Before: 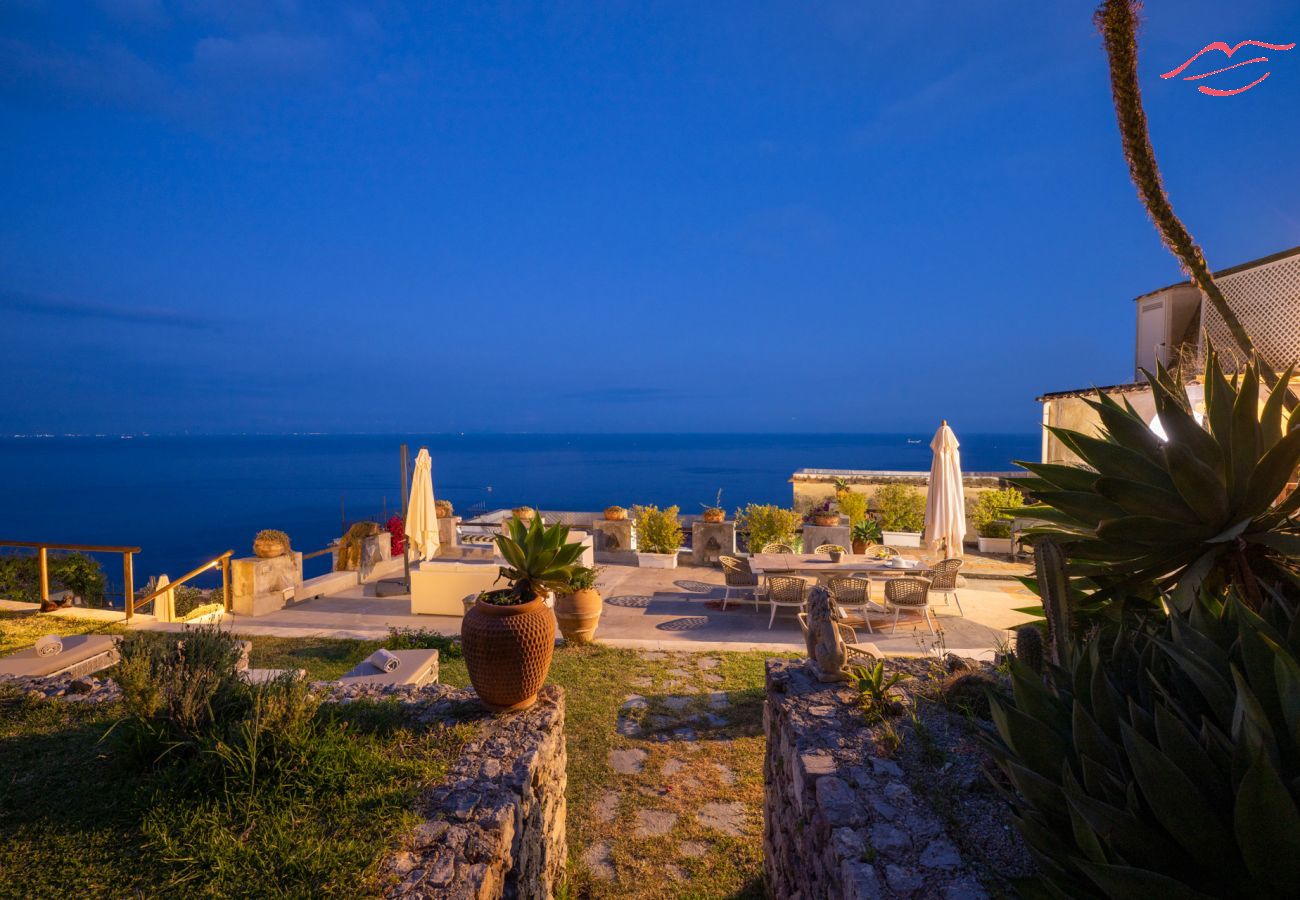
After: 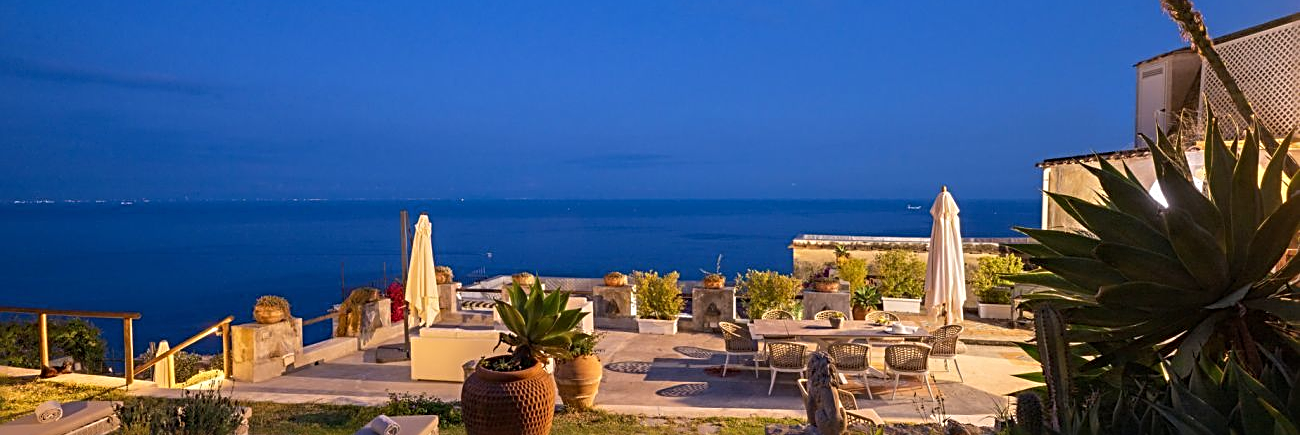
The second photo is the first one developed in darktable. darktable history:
sharpen: radius 2.817, amount 0.715
crop and rotate: top 26.056%, bottom 25.543%
